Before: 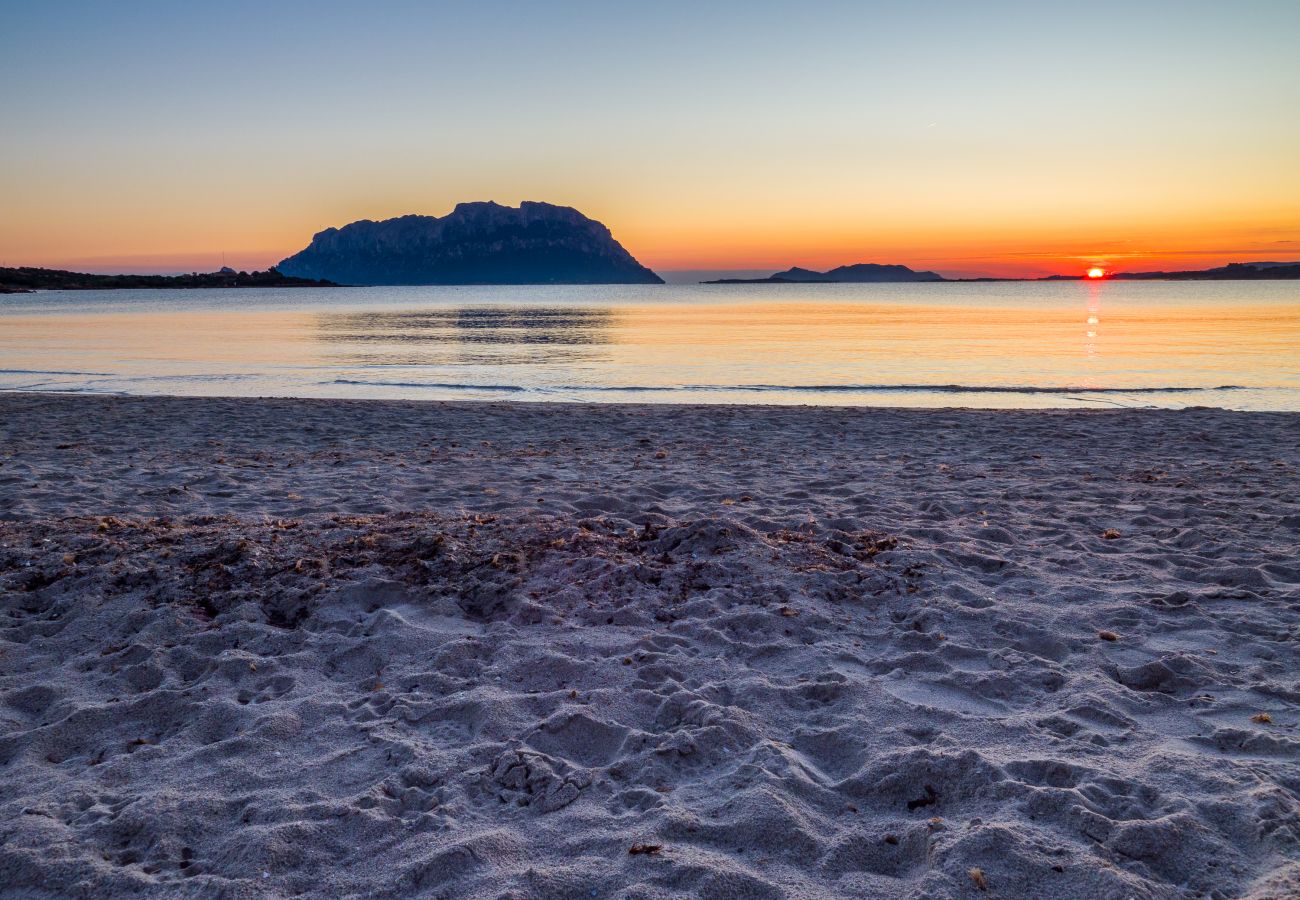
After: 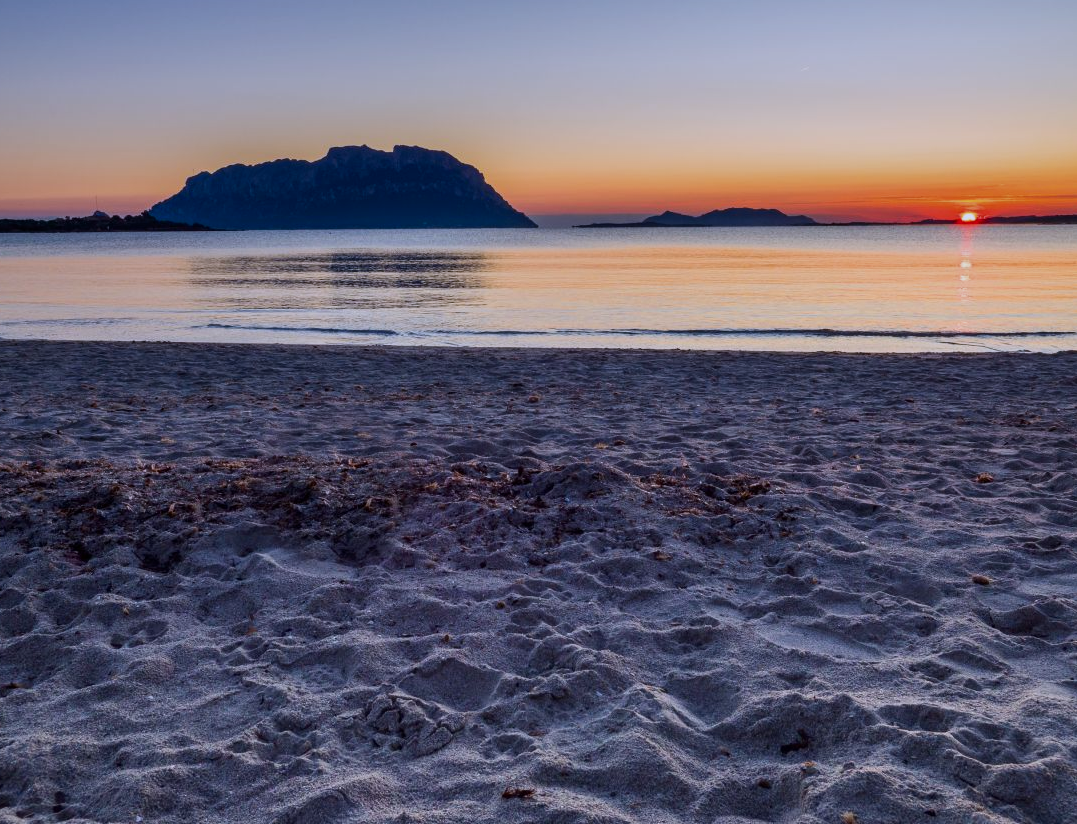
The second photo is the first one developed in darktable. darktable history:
crop: left 9.807%, top 6.259%, right 7.334%, bottom 2.177%
contrast brightness saturation: contrast 0.14
graduated density: hue 238.83°, saturation 50%
